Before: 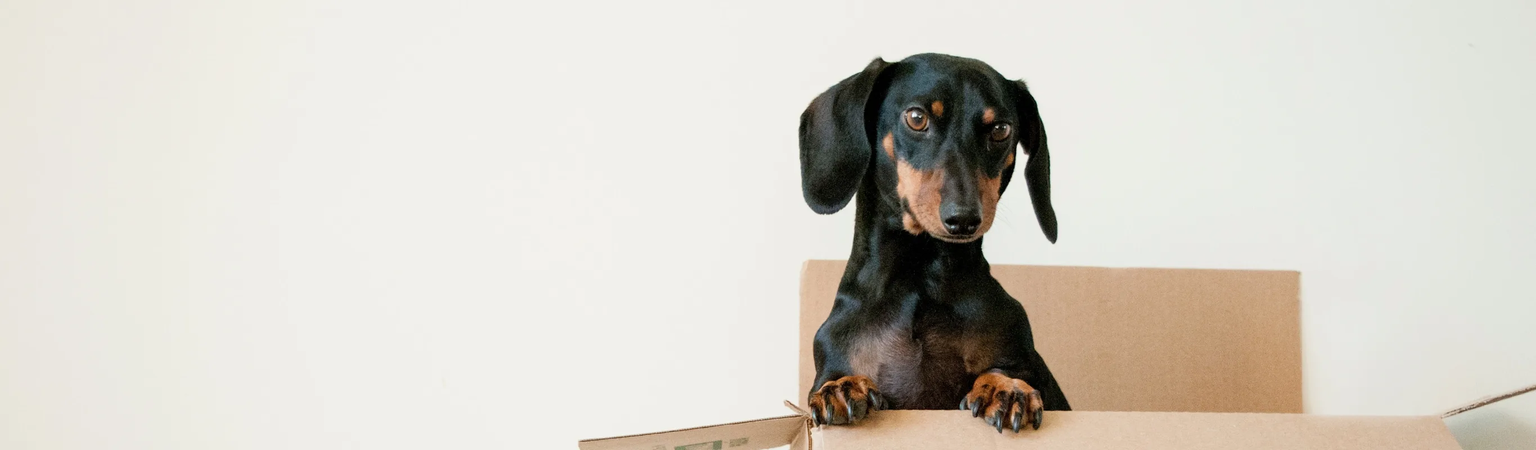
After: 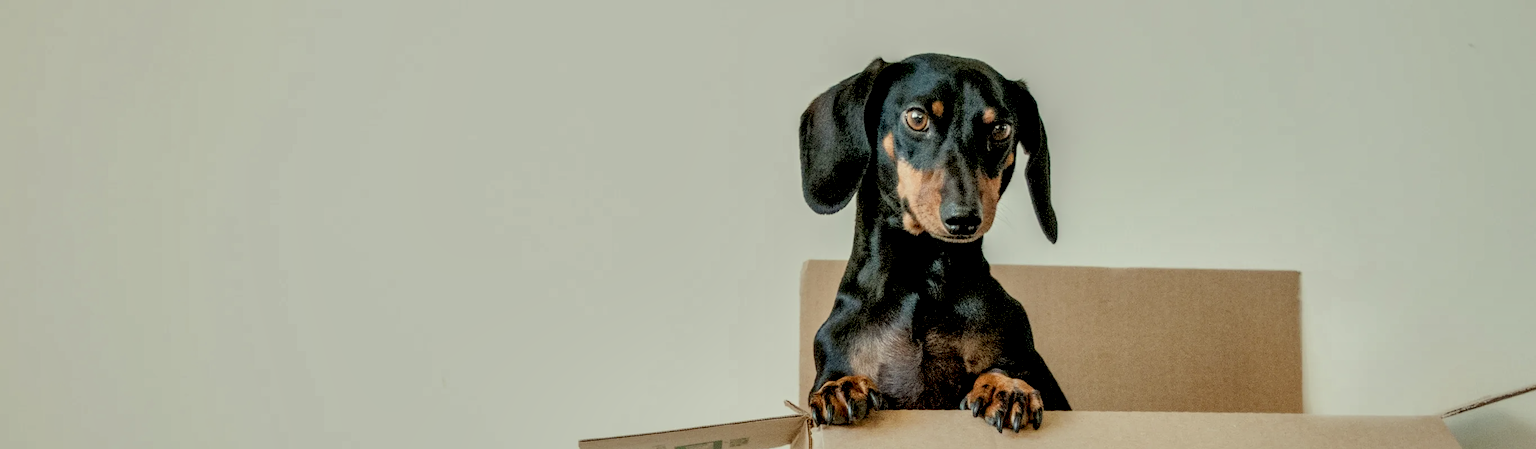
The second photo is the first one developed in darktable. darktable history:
shadows and highlights: on, module defaults
local contrast: highlights 18%, detail 187%
filmic rgb: black relative exposure -8 EV, white relative exposure 4.05 EV, hardness 4.14, contrast 0.923
color correction: highlights a* -4.3, highlights b* 7.27
